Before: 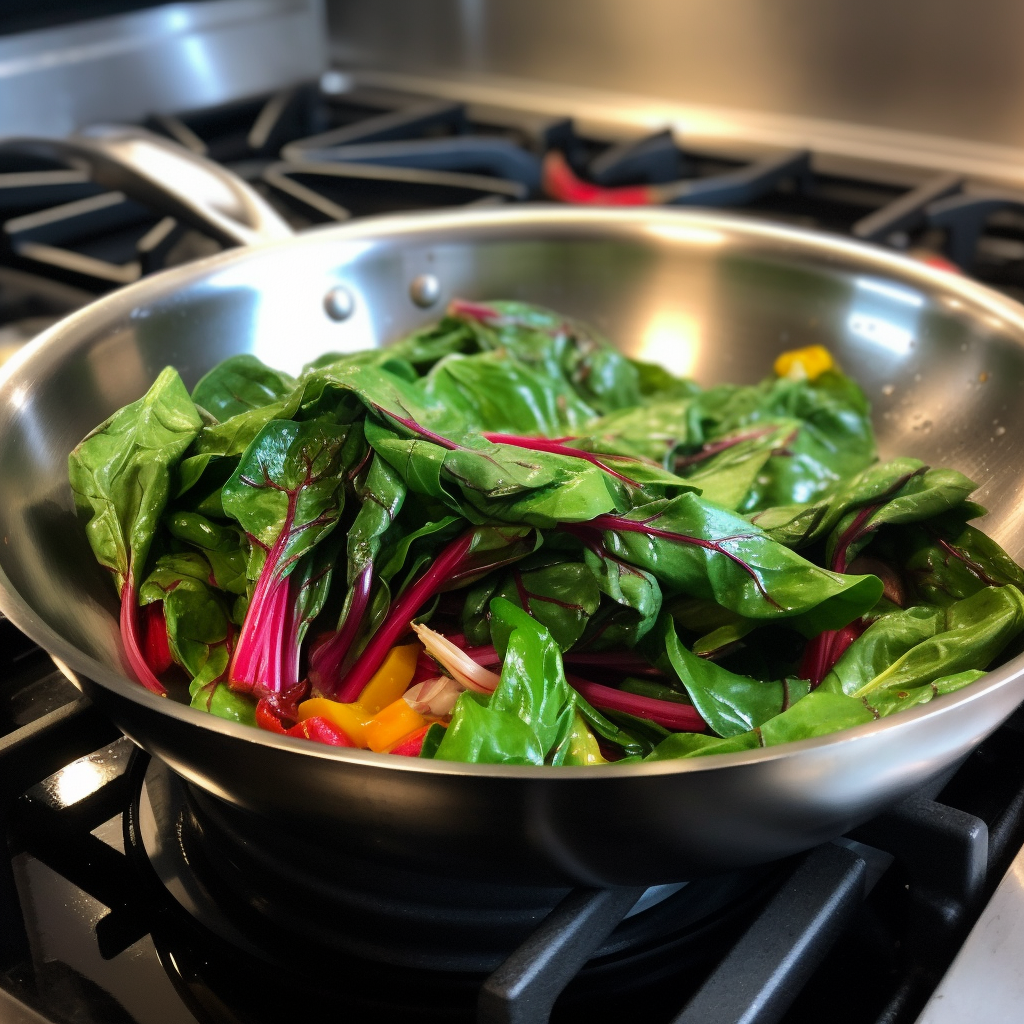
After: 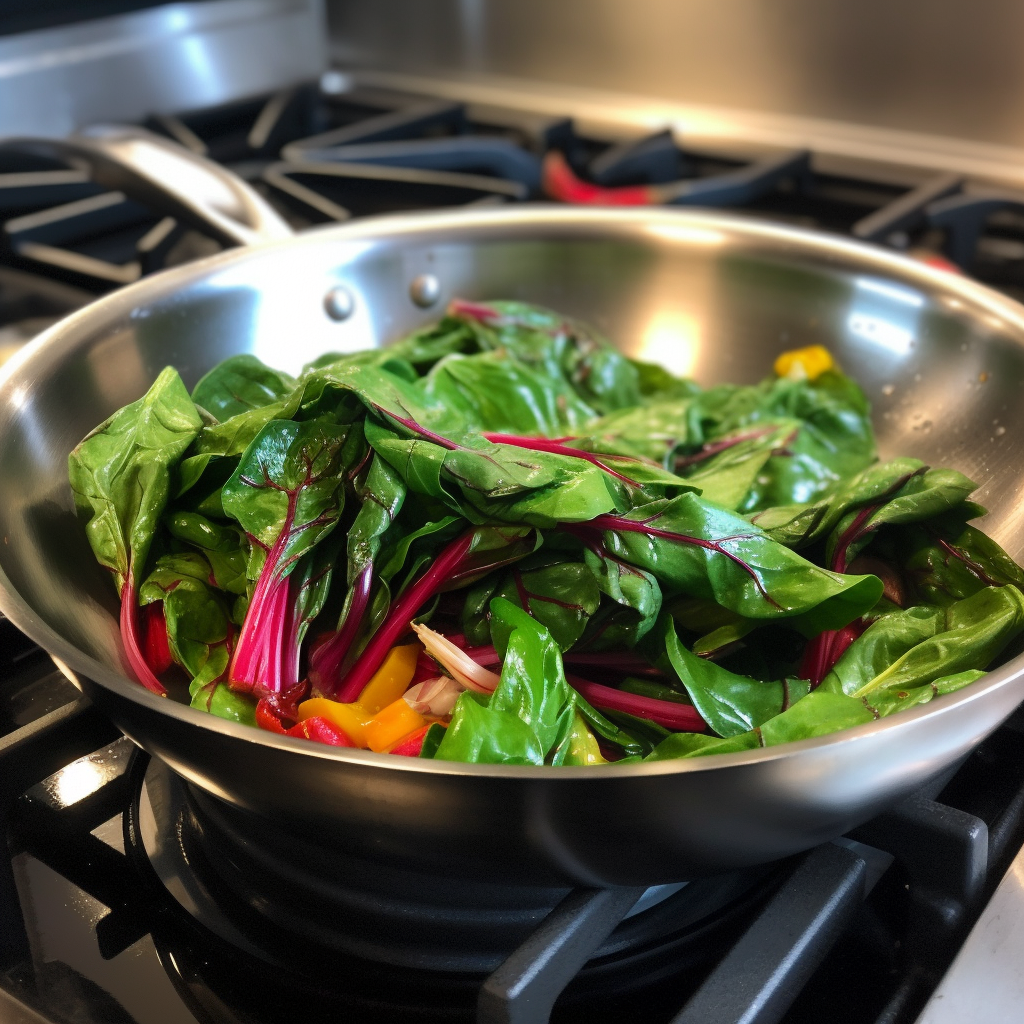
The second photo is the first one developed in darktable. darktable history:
shadows and highlights: shadows 62.66, white point adjustment 0.375, highlights -33.34, compress 83.66%
